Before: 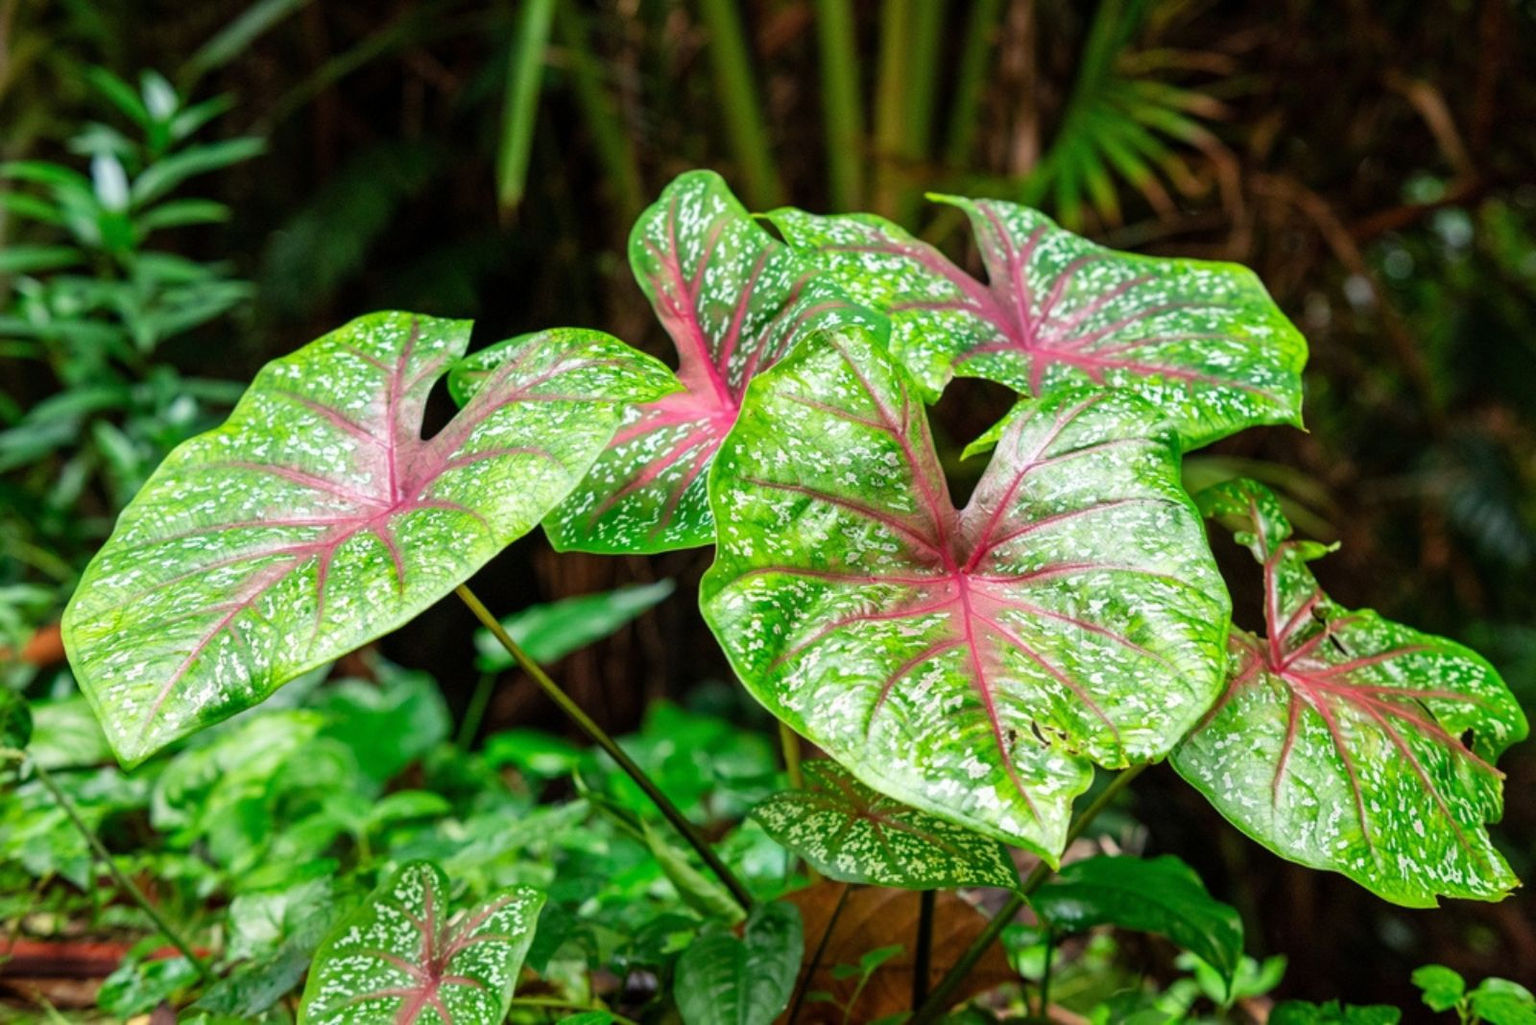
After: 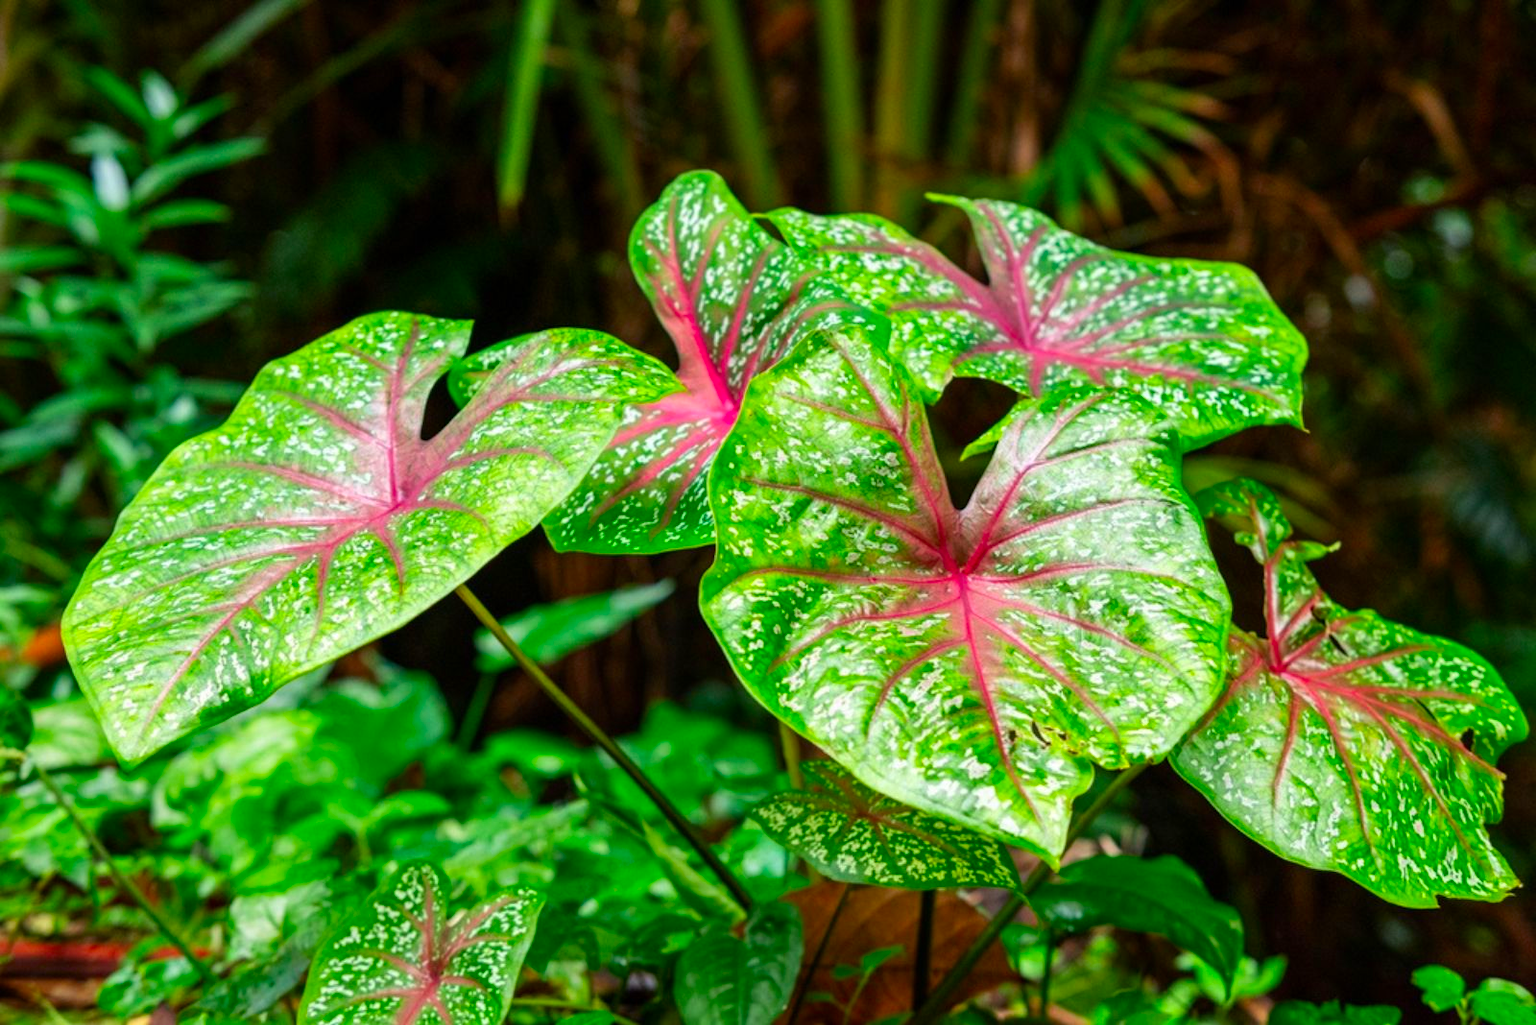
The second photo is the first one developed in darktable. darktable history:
contrast brightness saturation: brightness -0.016, saturation 0.343
